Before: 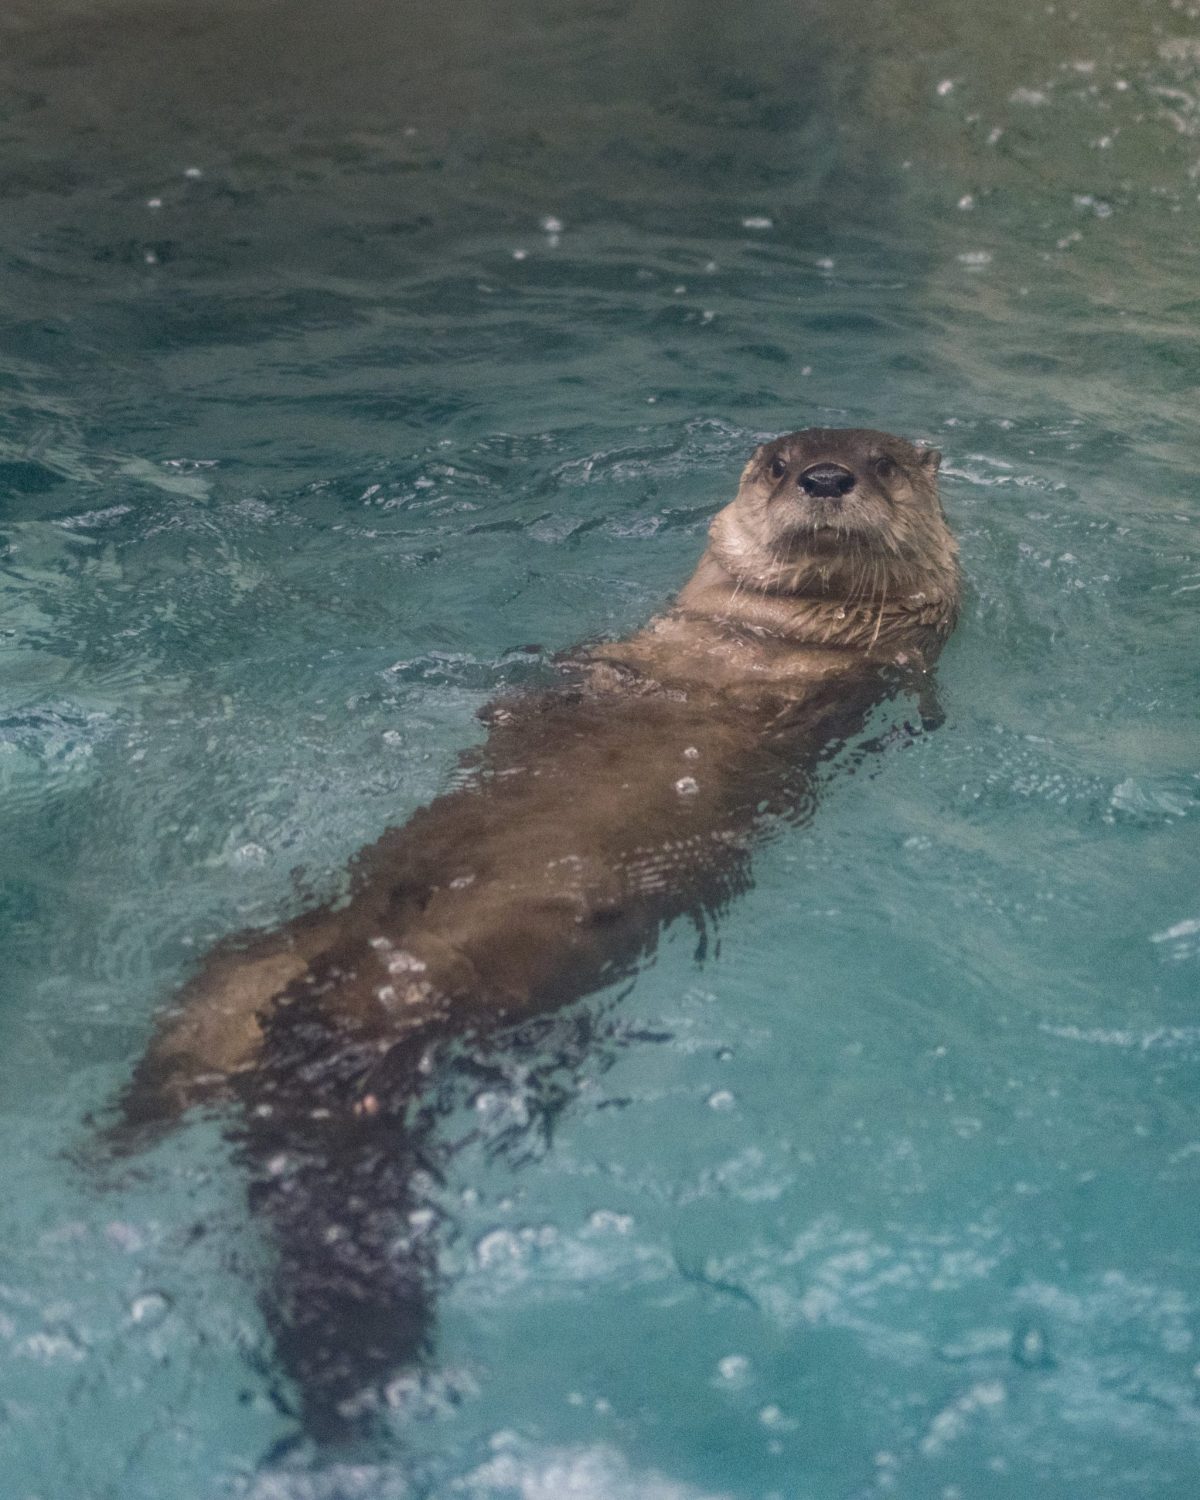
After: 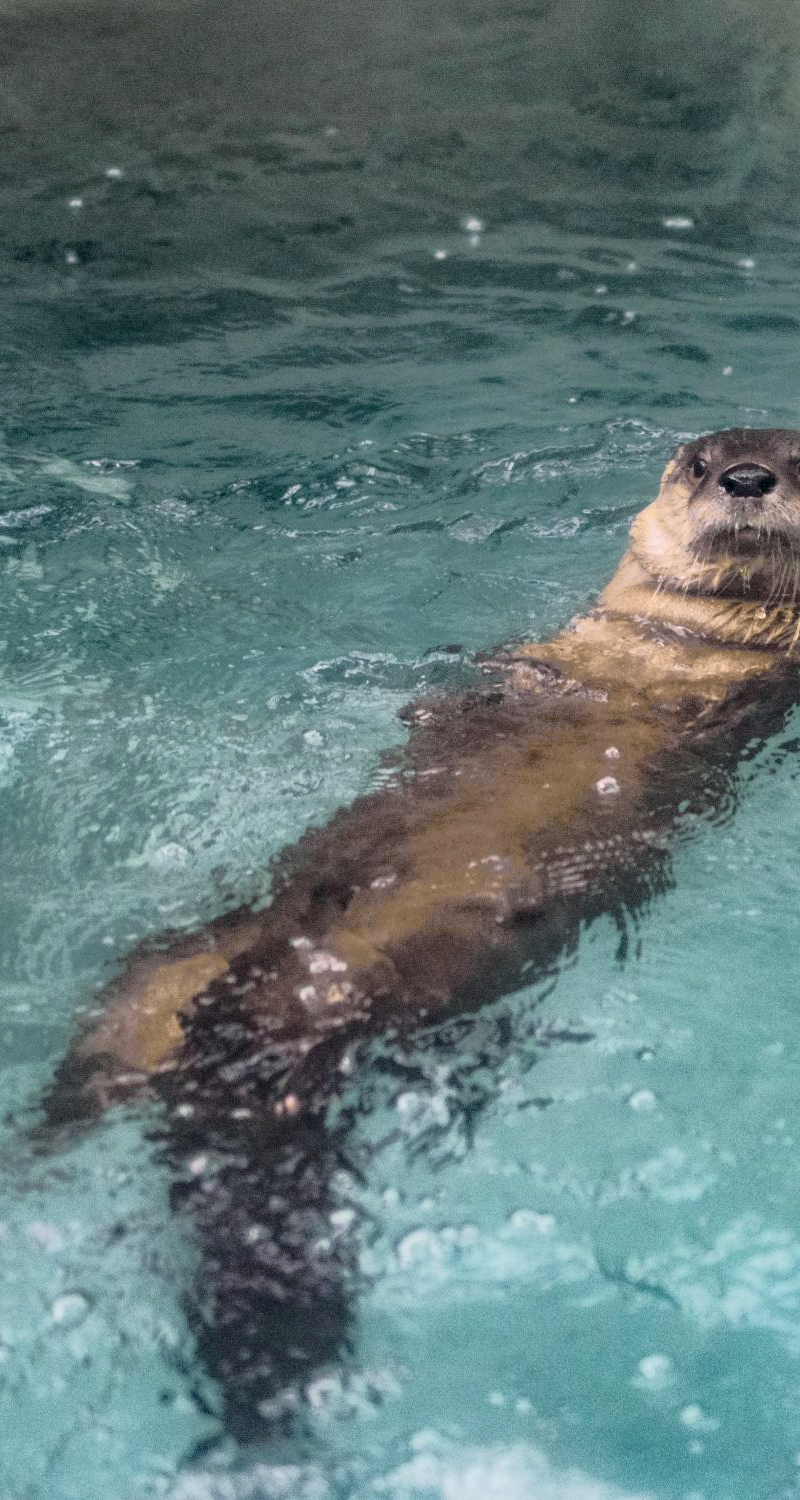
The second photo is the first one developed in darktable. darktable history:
crop and rotate: left 6.617%, right 26.717%
tone curve: curves: ch0 [(0, 0.008) (0.081, 0.044) (0.177, 0.123) (0.283, 0.253) (0.416, 0.449) (0.495, 0.524) (0.661, 0.756) (0.796, 0.859) (1, 0.951)]; ch1 [(0, 0) (0.161, 0.092) (0.35, 0.33) (0.392, 0.392) (0.427, 0.426) (0.479, 0.472) (0.505, 0.5) (0.521, 0.524) (0.567, 0.556) (0.583, 0.588) (0.625, 0.627) (0.678, 0.733) (1, 1)]; ch2 [(0, 0) (0.346, 0.362) (0.404, 0.427) (0.502, 0.499) (0.531, 0.523) (0.544, 0.561) (0.58, 0.59) (0.629, 0.642) (0.717, 0.678) (1, 1)], color space Lab, independent channels, preserve colors none
color correction: saturation 1.1
rgb levels: levels [[0.013, 0.434, 0.89], [0, 0.5, 1], [0, 0.5, 1]]
